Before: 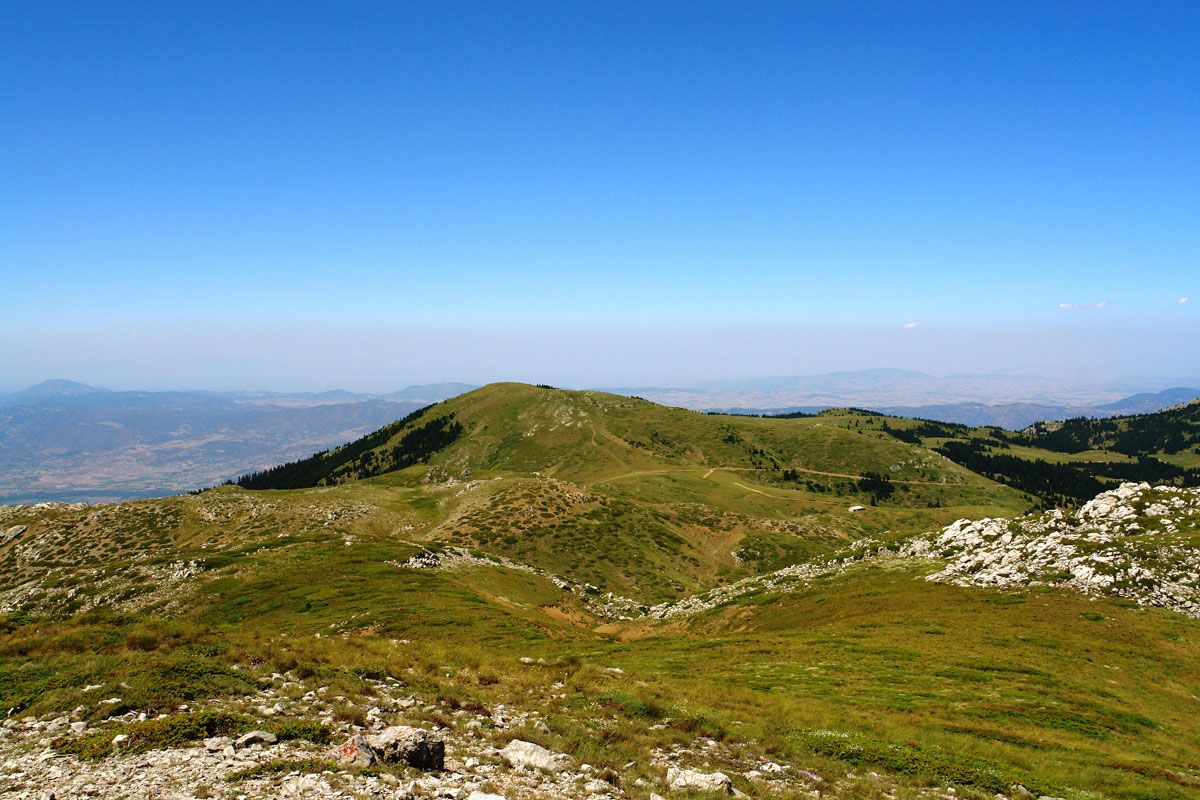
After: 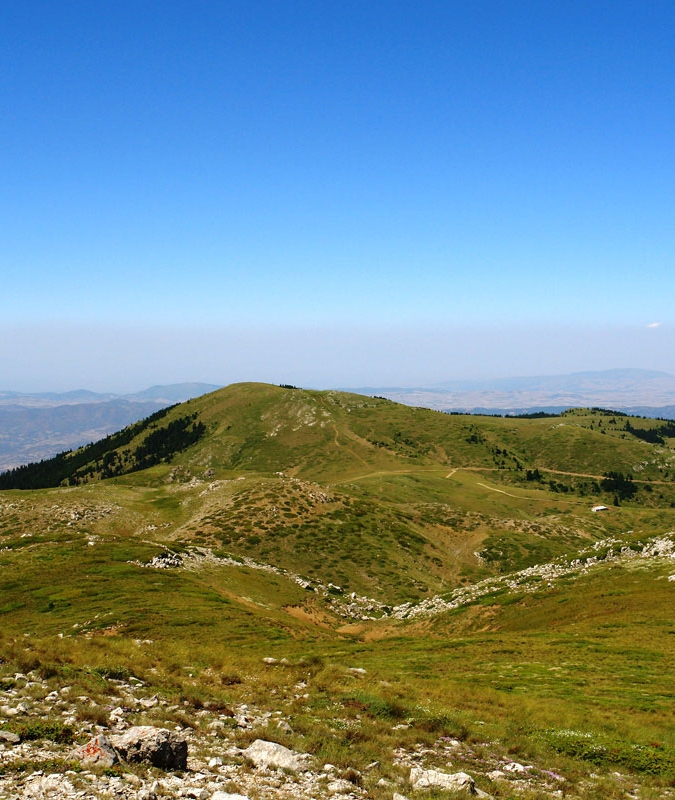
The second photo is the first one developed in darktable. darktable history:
rotate and perspective: automatic cropping original format, crop left 0, crop top 0
crop: left 21.496%, right 22.254%
